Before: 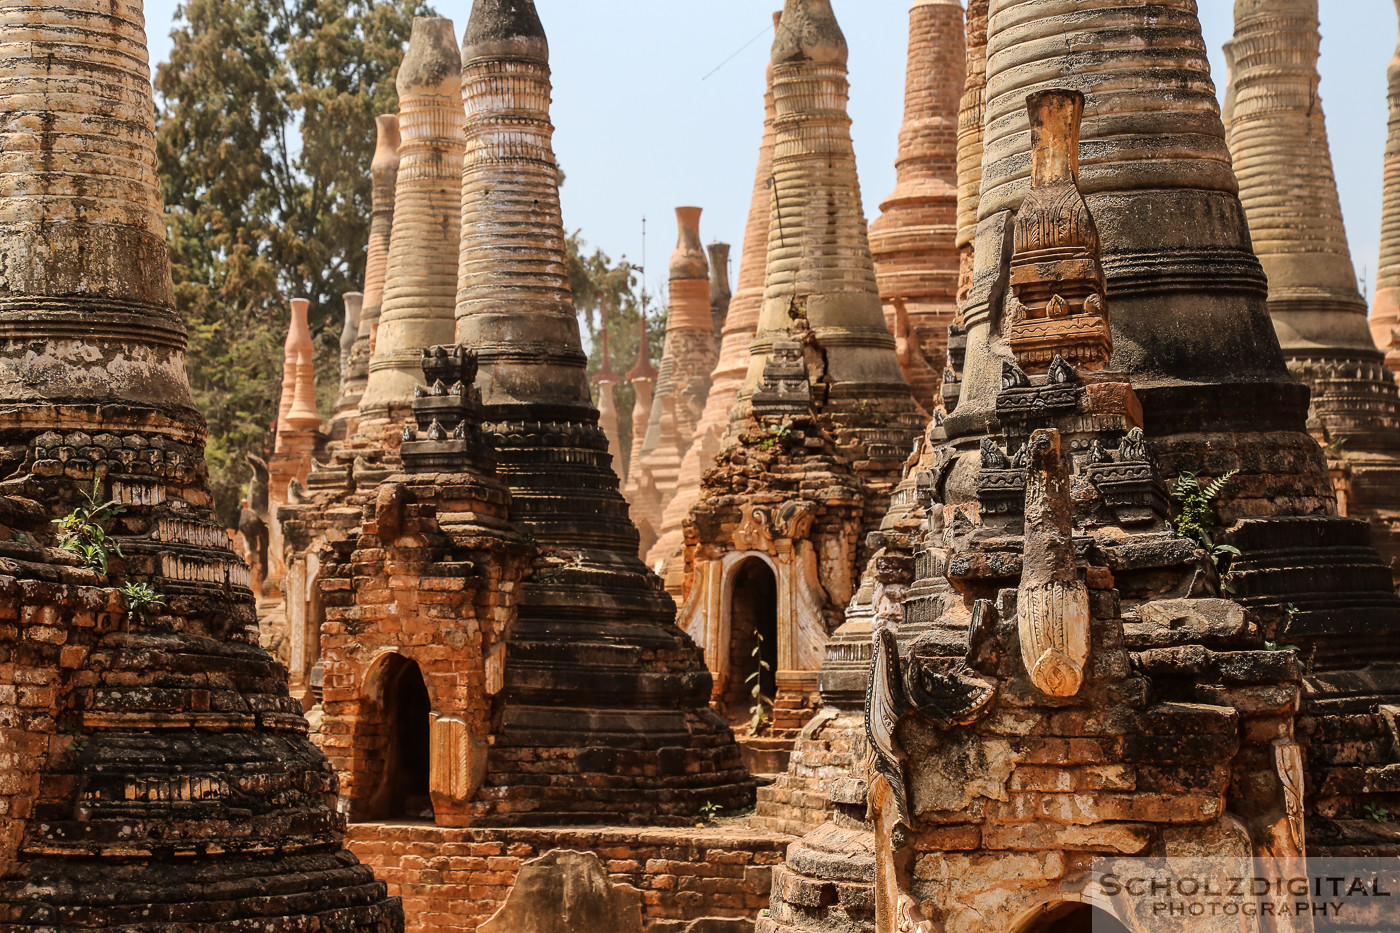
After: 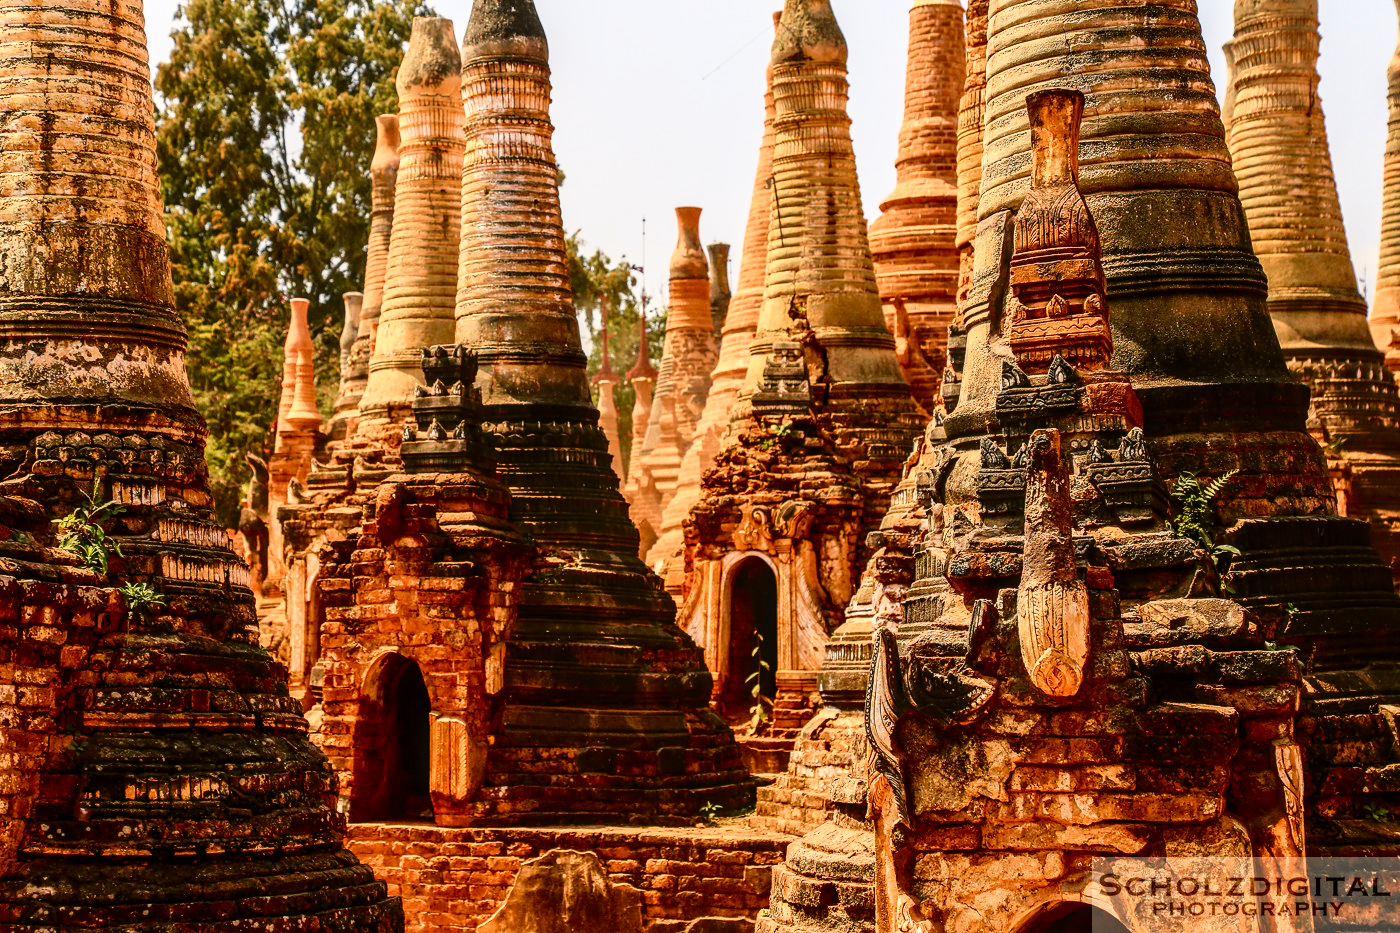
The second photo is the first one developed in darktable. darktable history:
local contrast: on, module defaults
color balance rgb: highlights gain › chroma 3.003%, highlights gain › hue 60.01°, perceptual saturation grading › global saturation 20%, perceptual saturation grading › highlights -25.394%, perceptual saturation grading › shadows 25.678%
tone curve: curves: ch0 [(0, 0) (0.187, 0.12) (0.384, 0.363) (0.618, 0.698) (0.754, 0.857) (0.875, 0.956) (1, 0.987)]; ch1 [(0, 0) (0.402, 0.36) (0.476, 0.466) (0.501, 0.501) (0.518, 0.514) (0.564, 0.608) (0.614, 0.664) (0.692, 0.744) (1, 1)]; ch2 [(0, 0) (0.435, 0.412) (0.483, 0.481) (0.503, 0.503) (0.522, 0.535) (0.563, 0.601) (0.627, 0.699) (0.699, 0.753) (0.997, 0.858)], color space Lab, independent channels, preserve colors none
